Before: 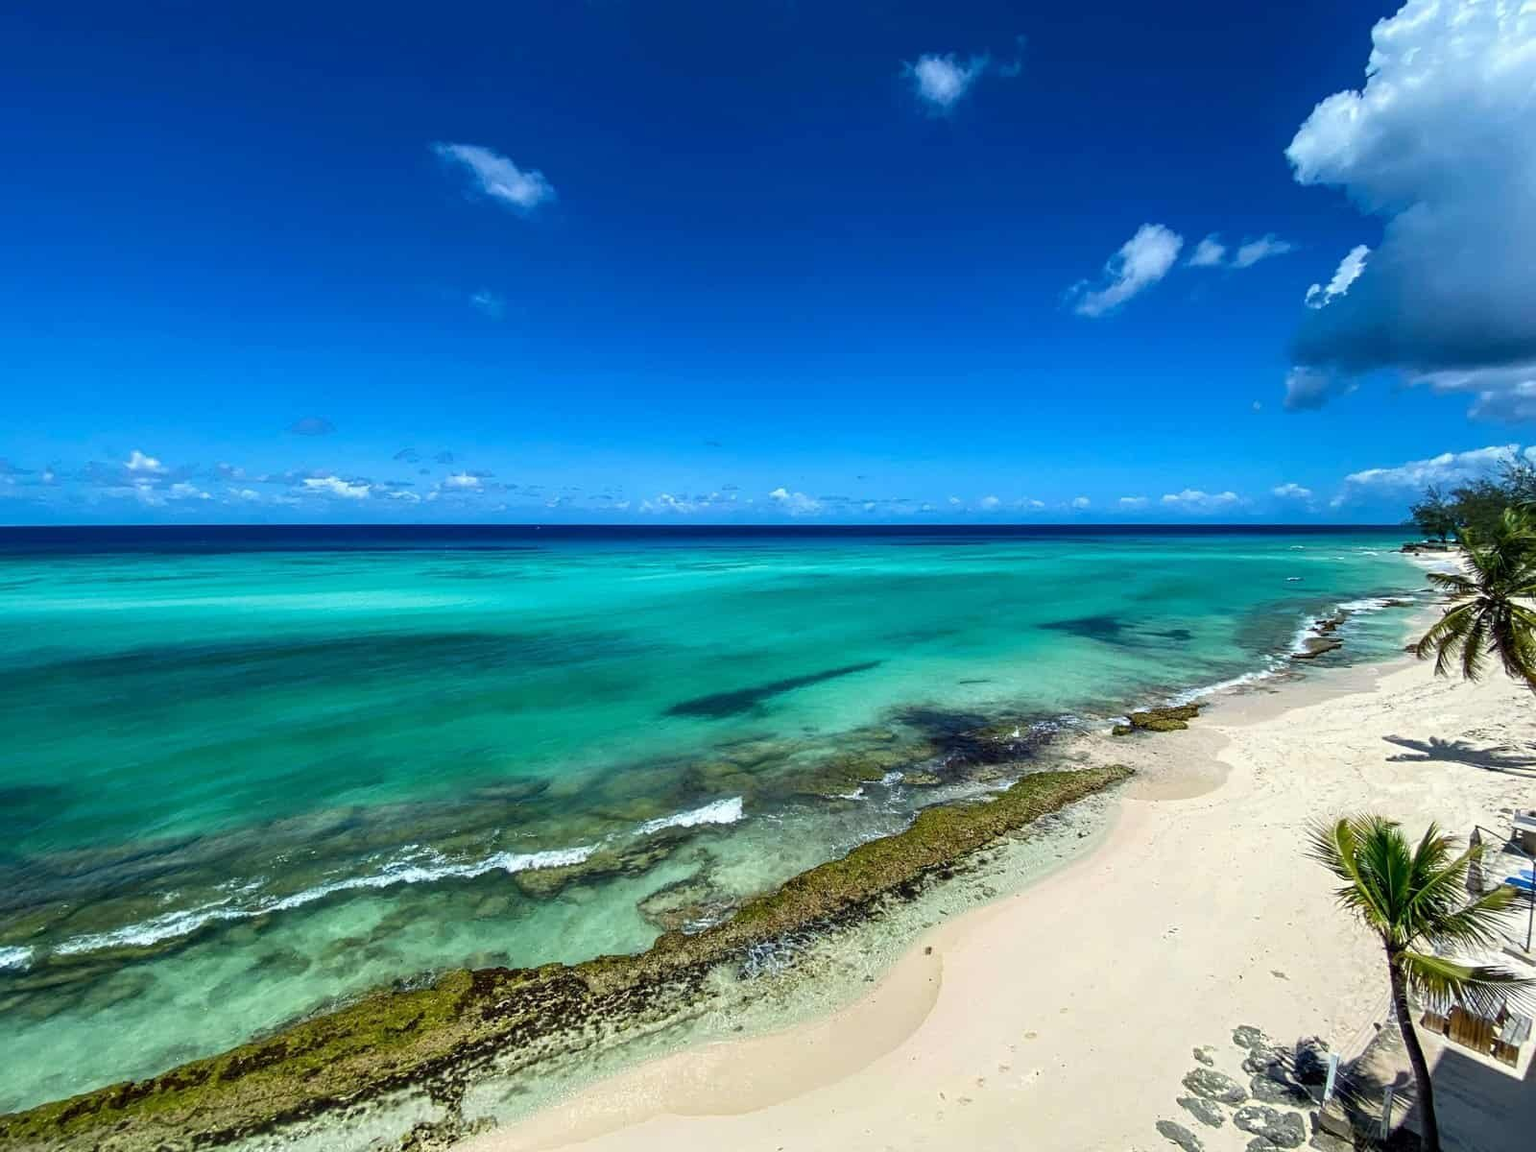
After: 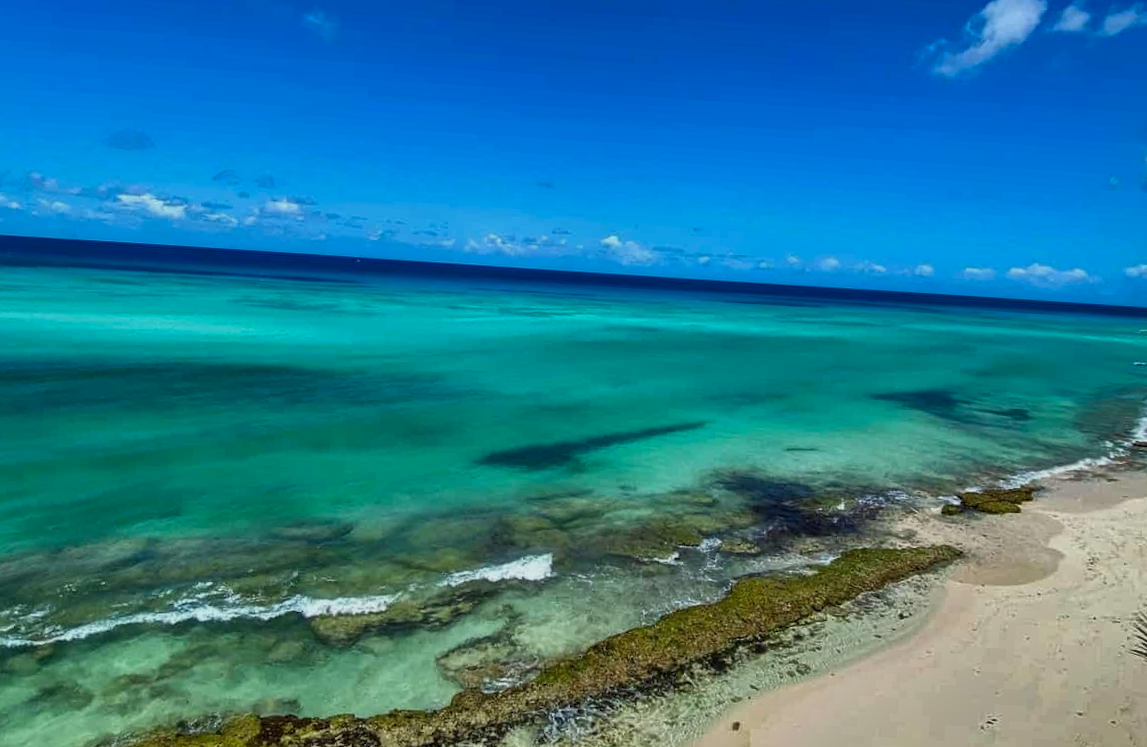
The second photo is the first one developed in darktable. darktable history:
crop and rotate: angle -3.64°, left 9.875%, top 20.663%, right 12.477%, bottom 11.91%
shadows and highlights: shadows 81.2, white point adjustment -9.26, highlights -61.43, soften with gaussian
